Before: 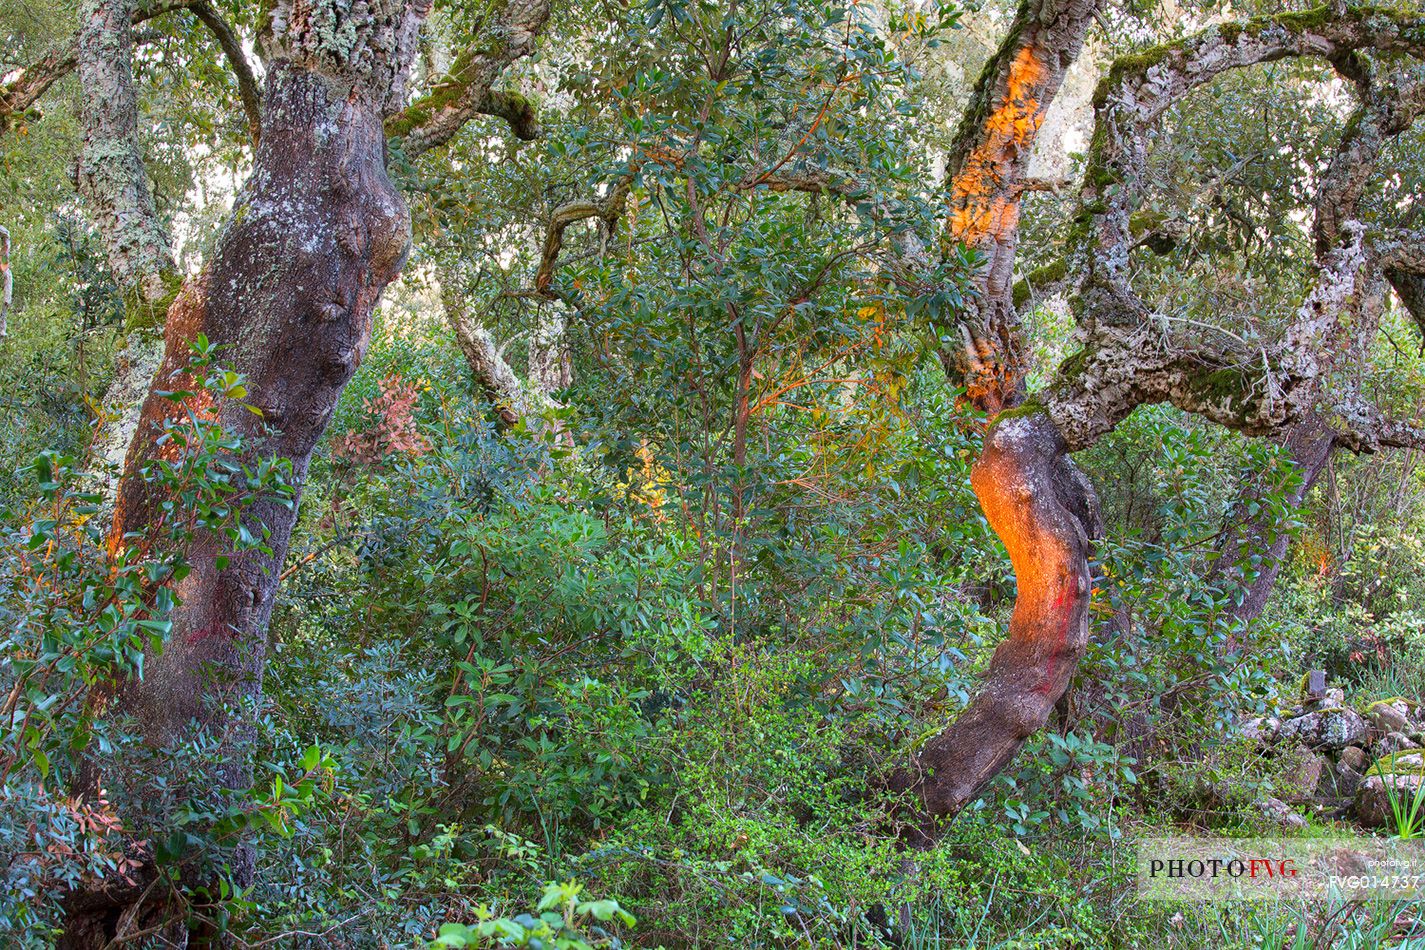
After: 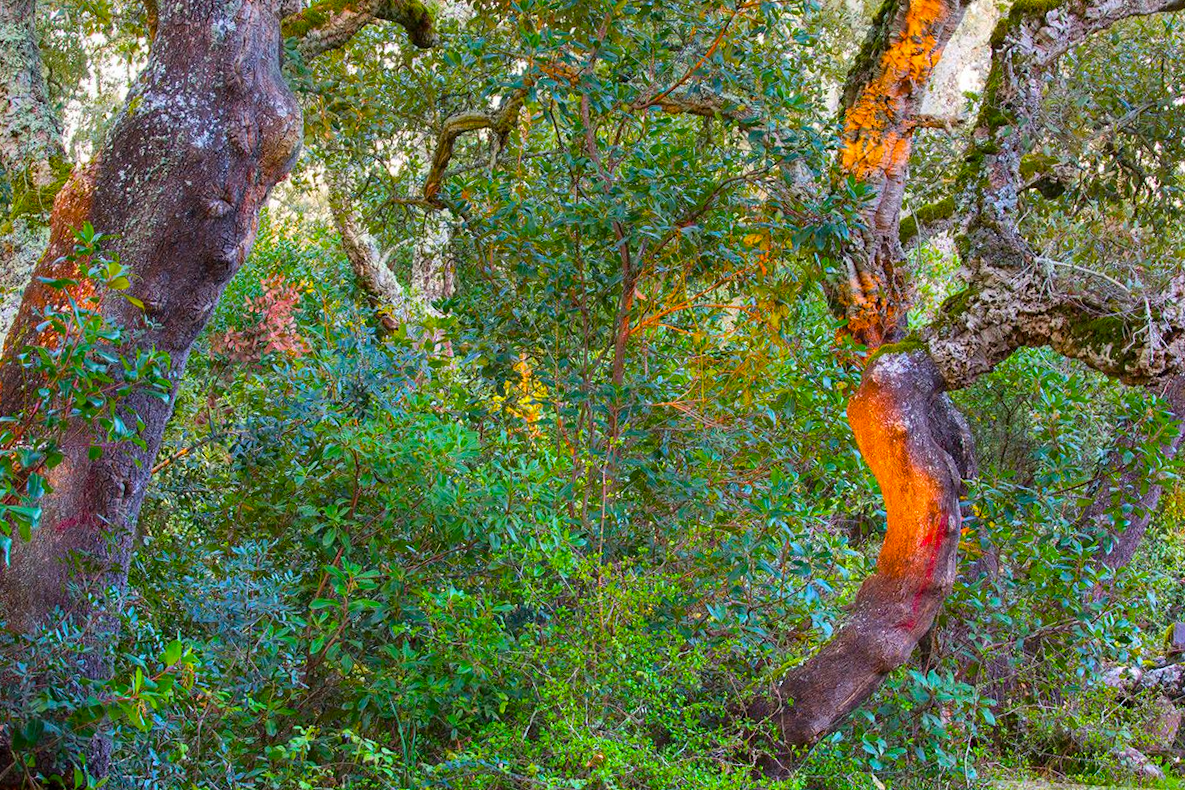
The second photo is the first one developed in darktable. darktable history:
crop and rotate: angle -3.27°, left 5.211%, top 5.211%, right 4.607%, bottom 4.607%
color balance rgb: linear chroma grading › global chroma 15%, perceptual saturation grading › global saturation 30%
